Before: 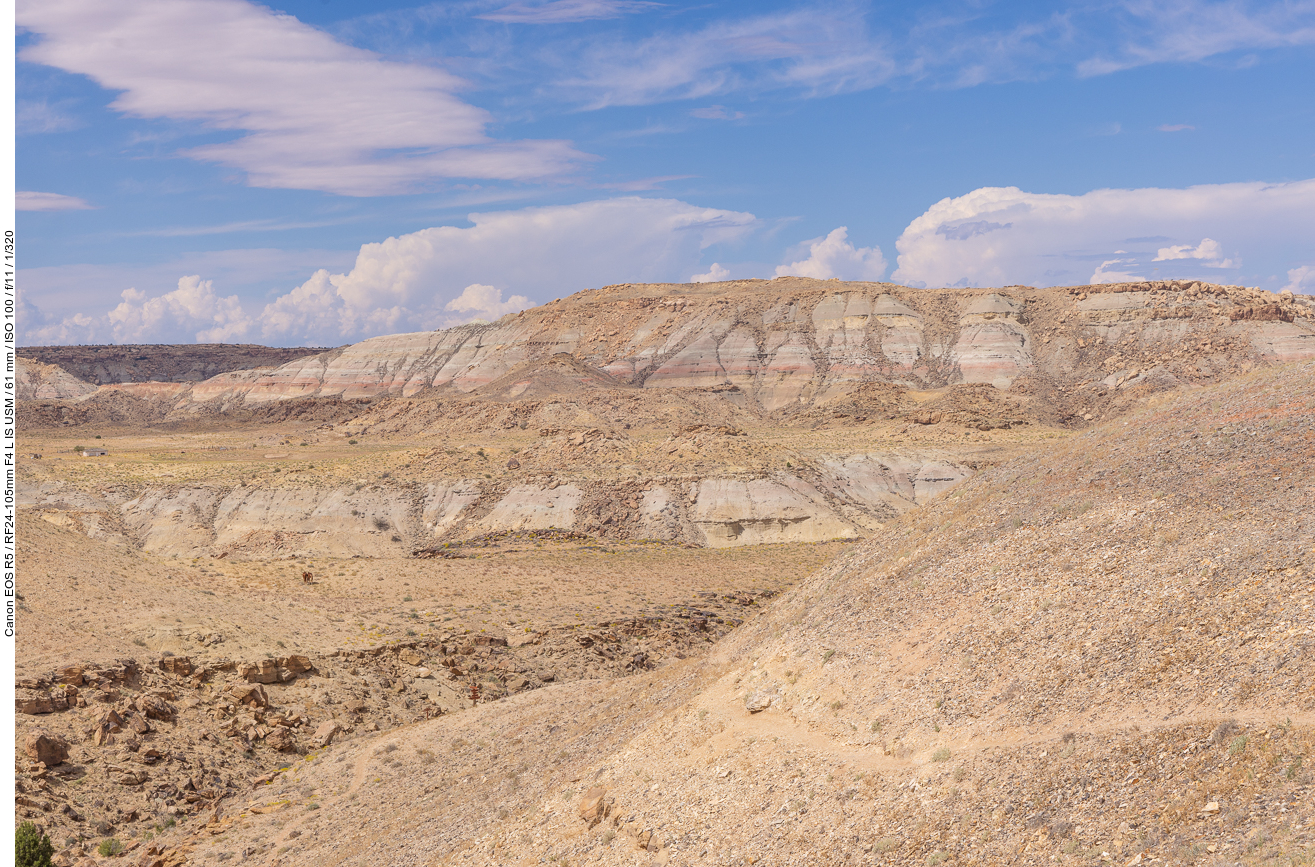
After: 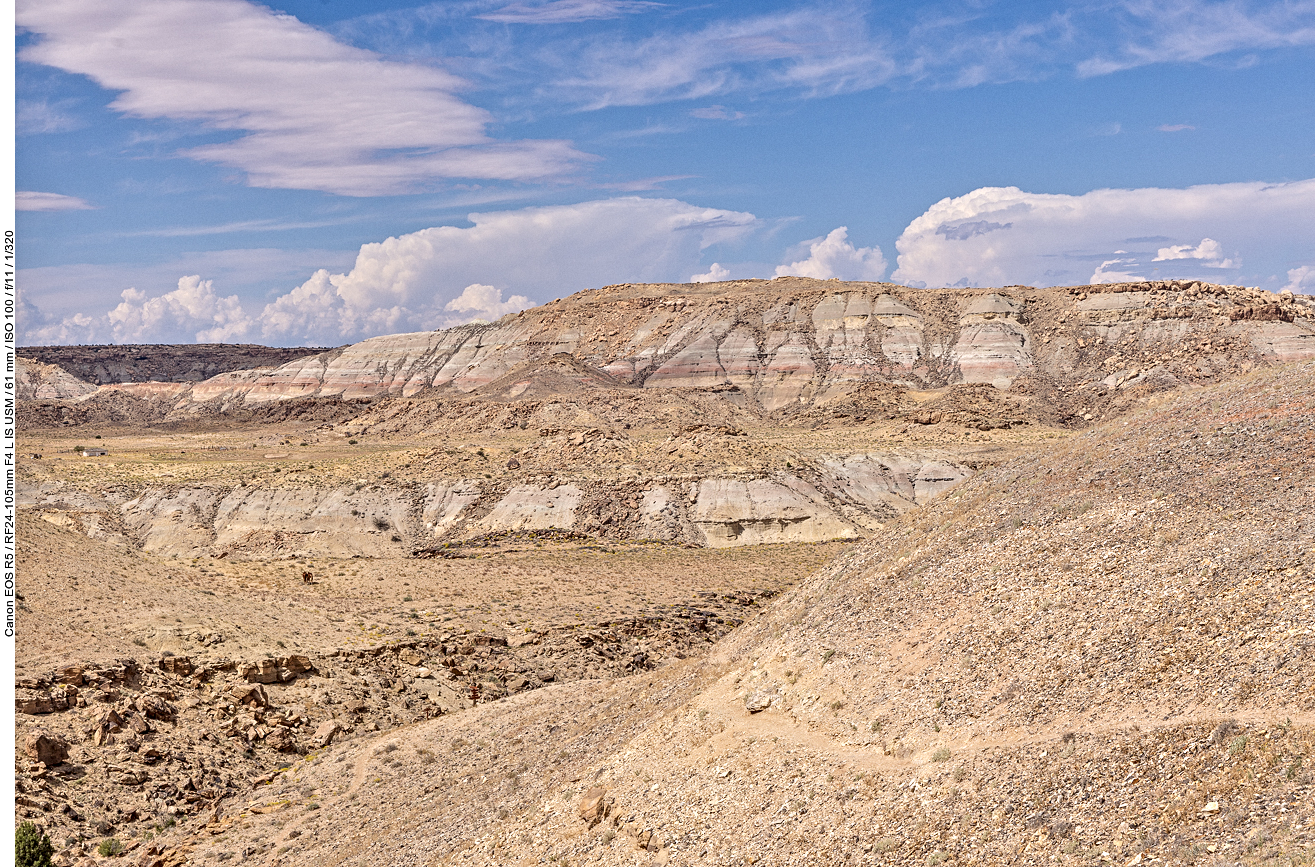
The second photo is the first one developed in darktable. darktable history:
contrast equalizer: octaves 7, y [[0.5, 0.542, 0.583, 0.625, 0.667, 0.708], [0.5 ×6], [0.5 ×6], [0 ×6], [0 ×6]]
grain: coarseness 14.57 ISO, strength 8.8%
